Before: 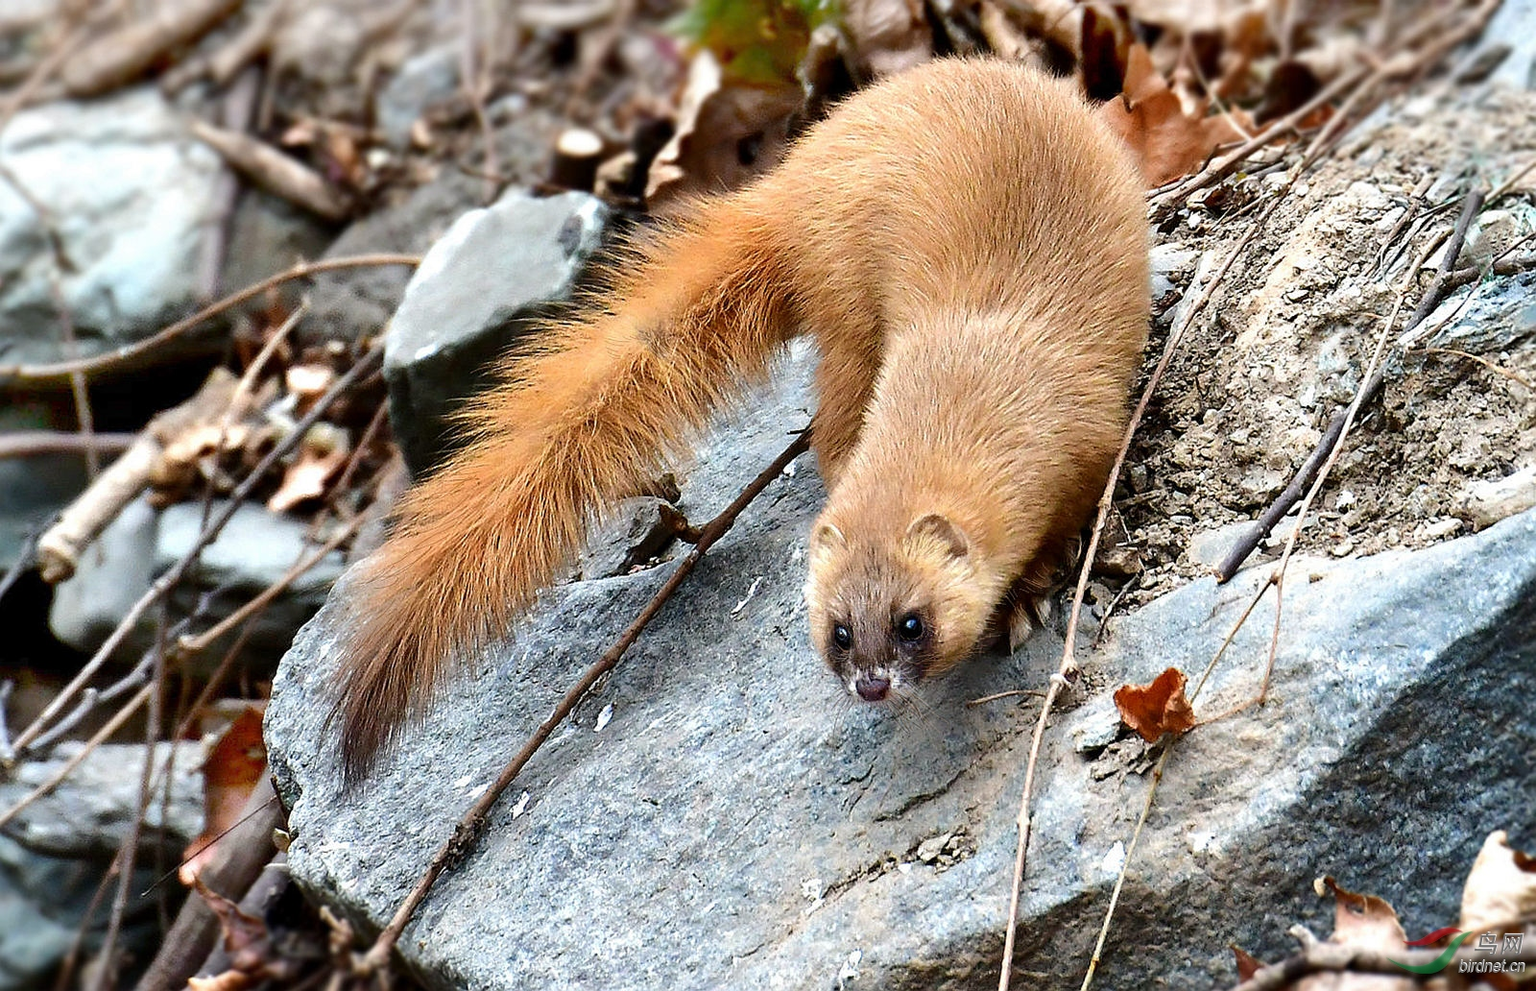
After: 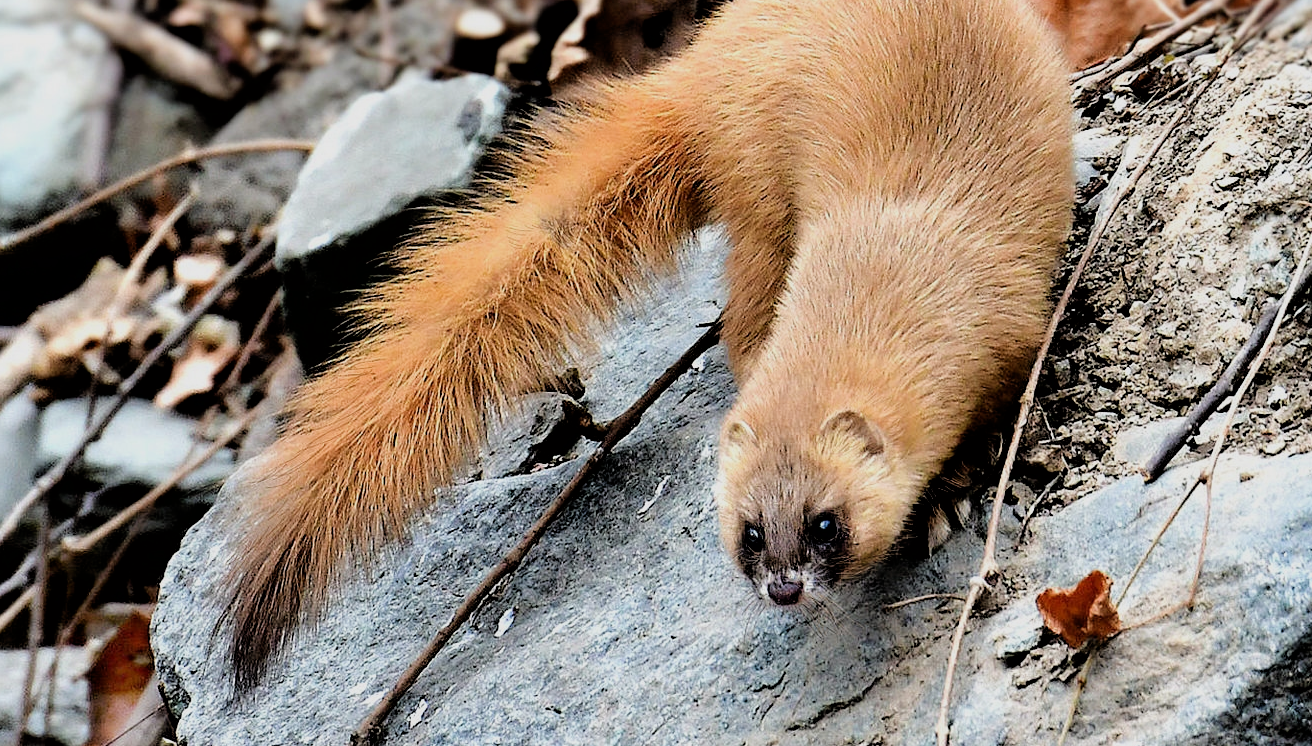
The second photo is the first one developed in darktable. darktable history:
filmic rgb: black relative exposure -3.84 EV, white relative exposure 3.48 EV, hardness 2.58, contrast 1.104, iterations of high-quality reconstruction 0
crop: left 7.765%, top 12.151%, right 10.203%, bottom 15.469%
